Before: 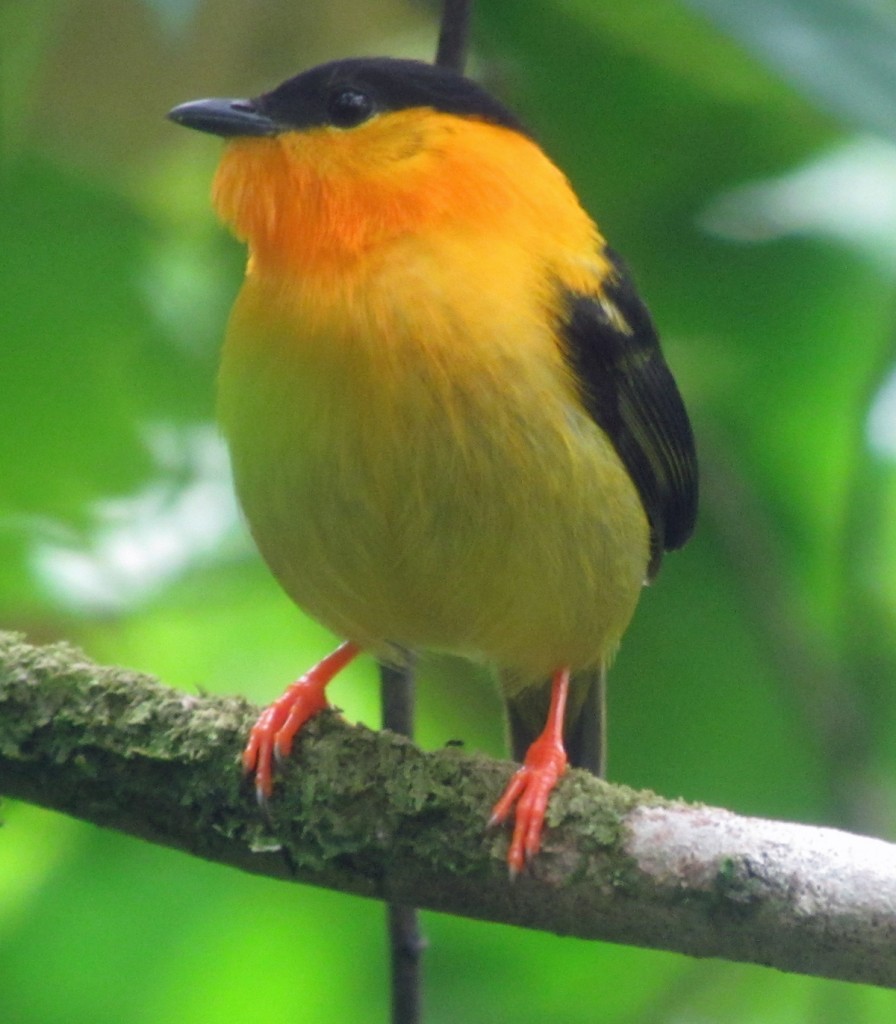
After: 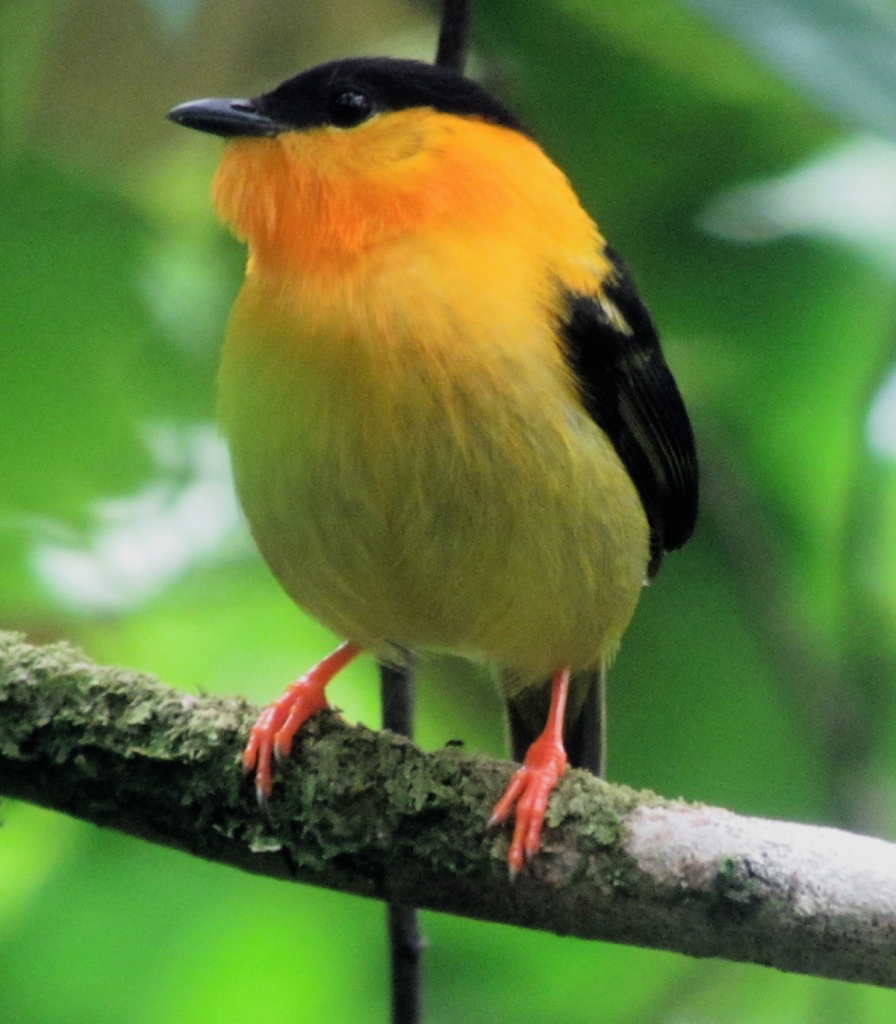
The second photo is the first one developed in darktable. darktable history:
filmic rgb: black relative exposure -5.11 EV, white relative exposure 3.95 EV, hardness 2.89, contrast 1.404, highlights saturation mix -29.56%
color calibration: illuminant same as pipeline (D50), adaptation XYZ, x 0.347, y 0.357, temperature 5017.74 K
exposure: compensate highlight preservation false
